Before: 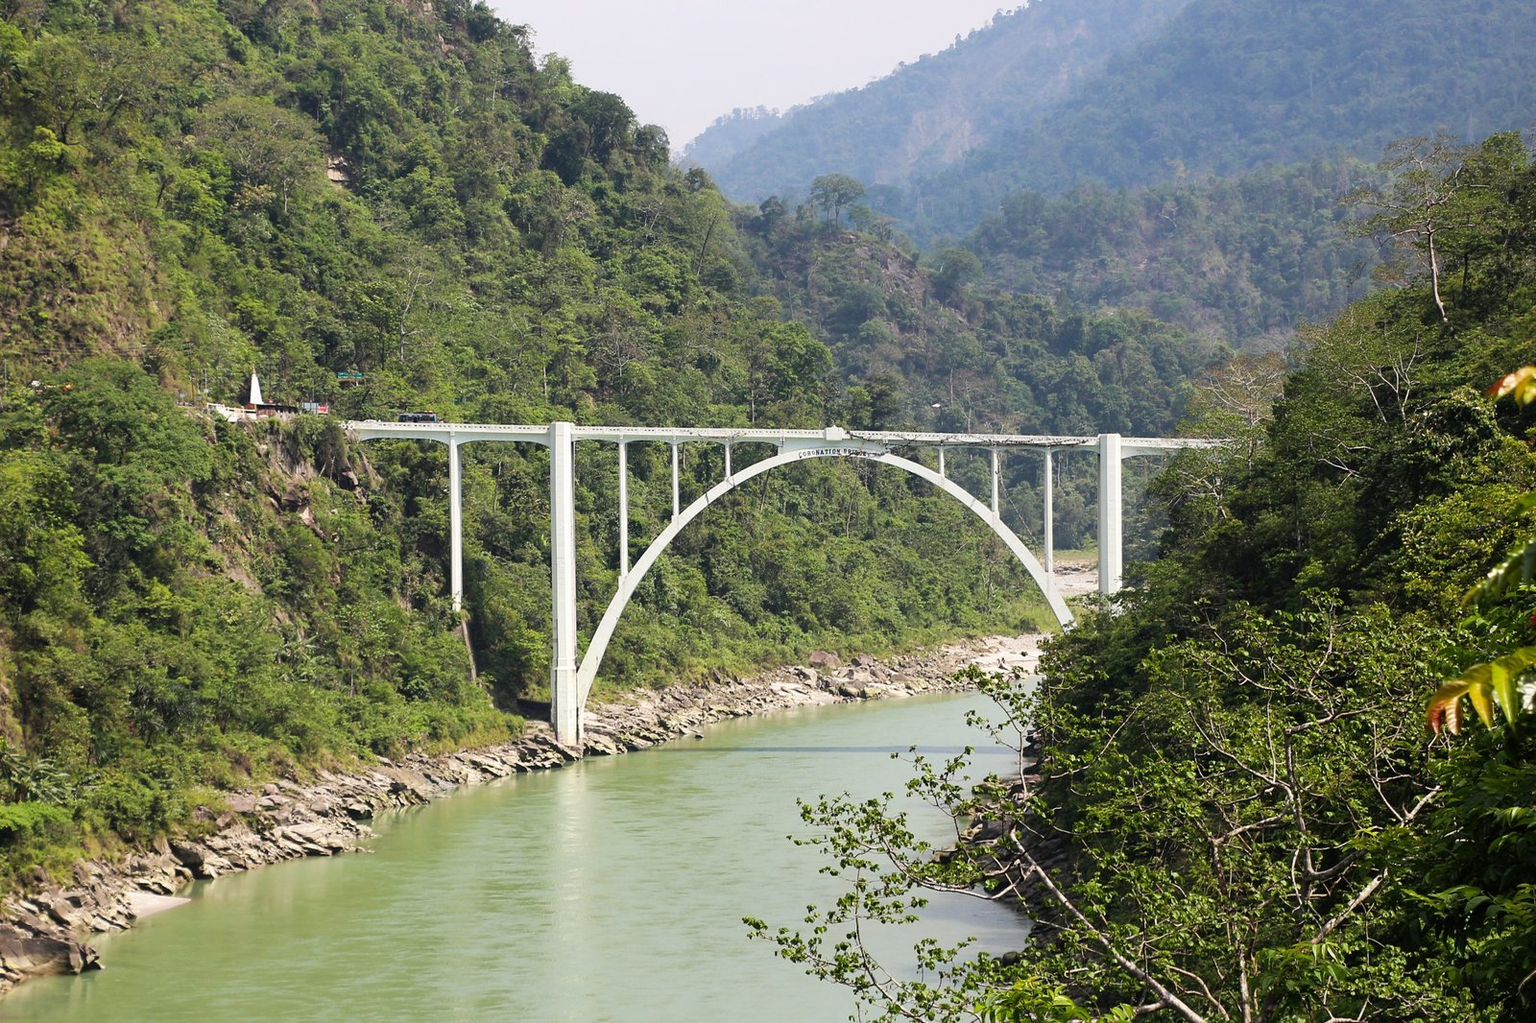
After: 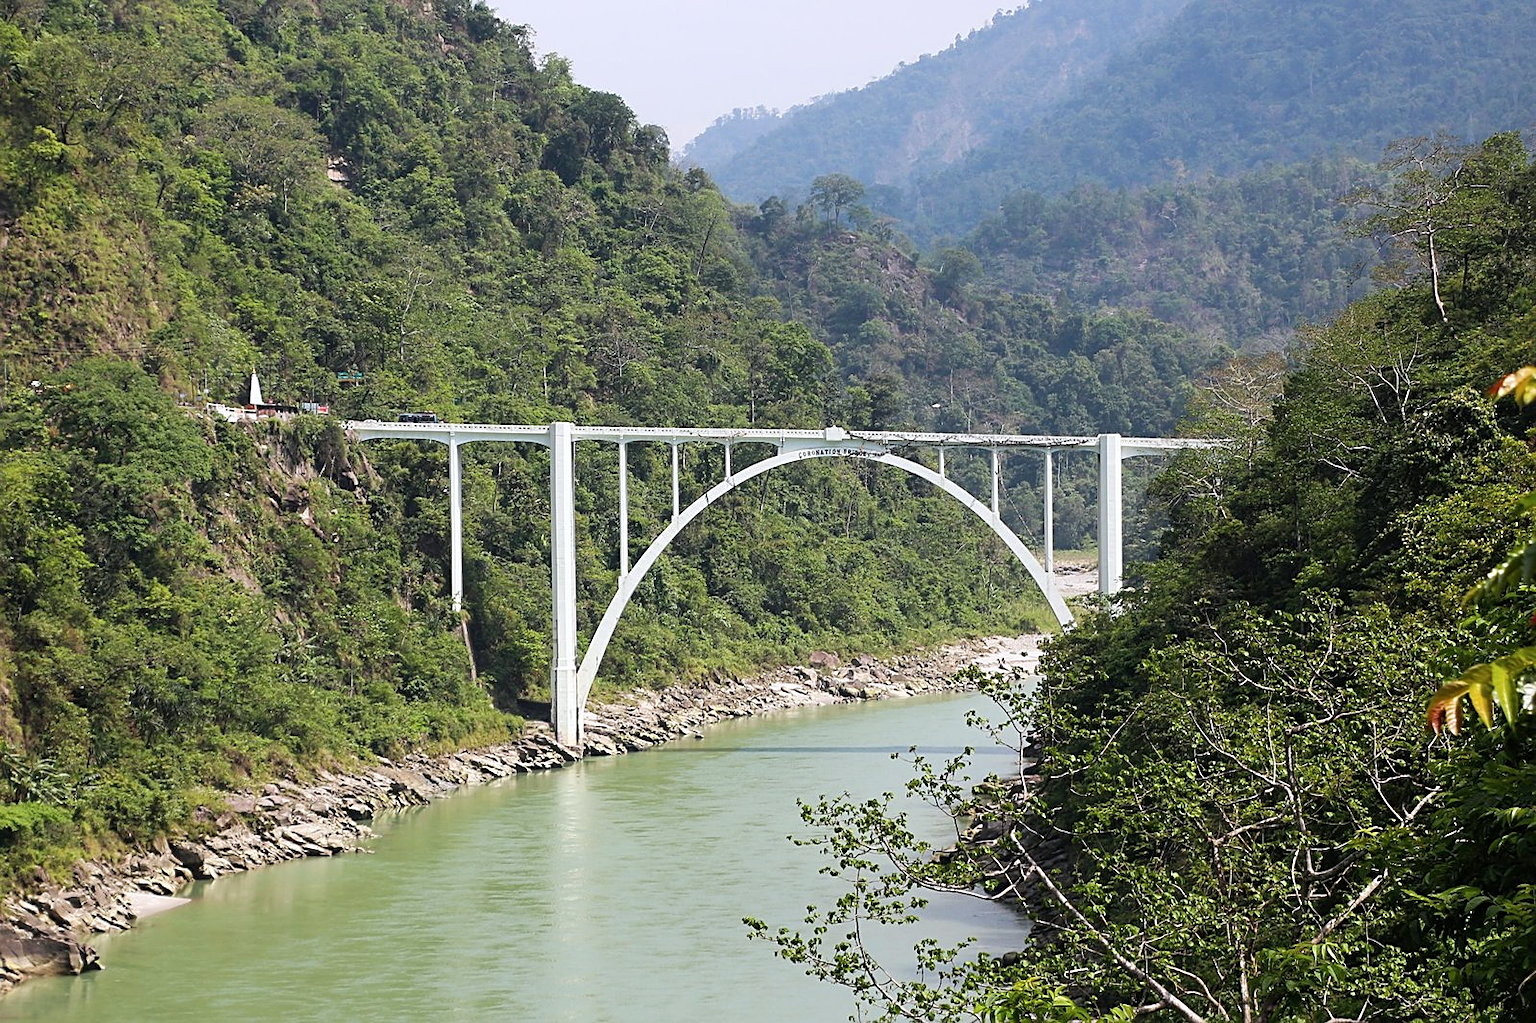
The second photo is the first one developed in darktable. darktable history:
color correction: highlights a* -0.134, highlights b* -5.61, shadows a* -0.119, shadows b* -0.083
sharpen: on, module defaults
